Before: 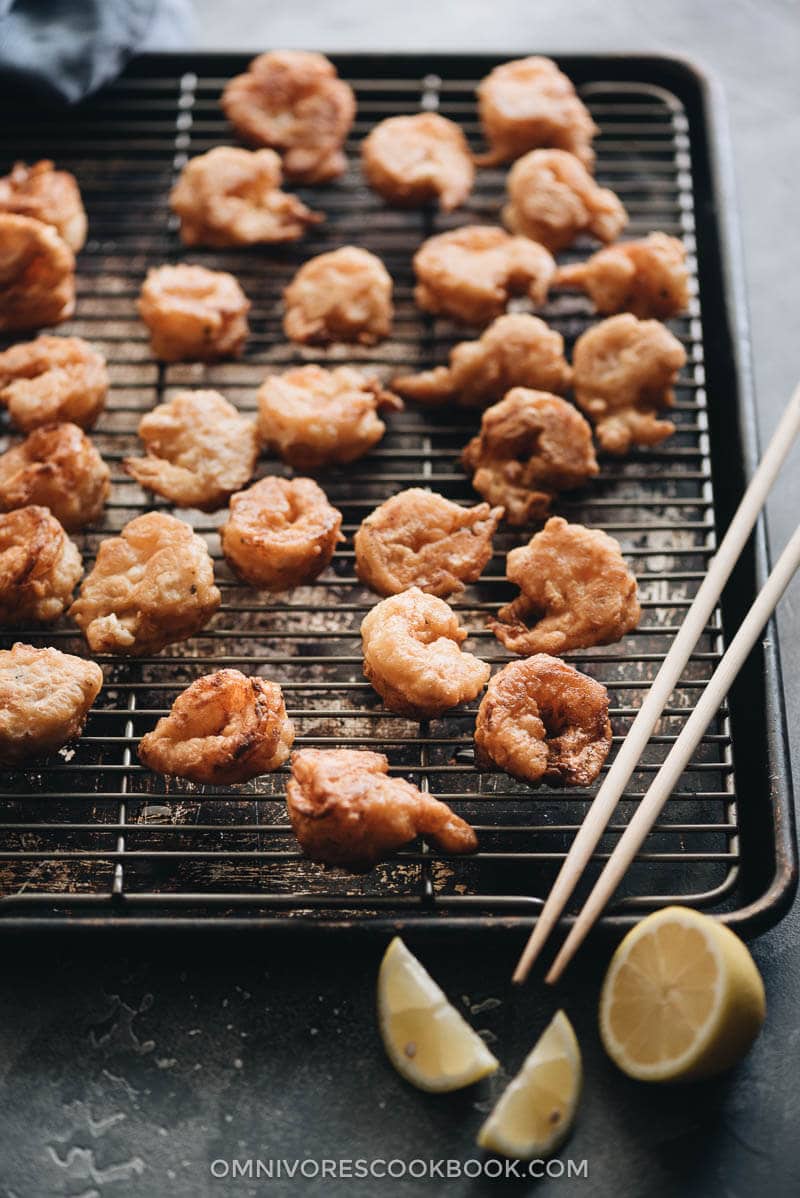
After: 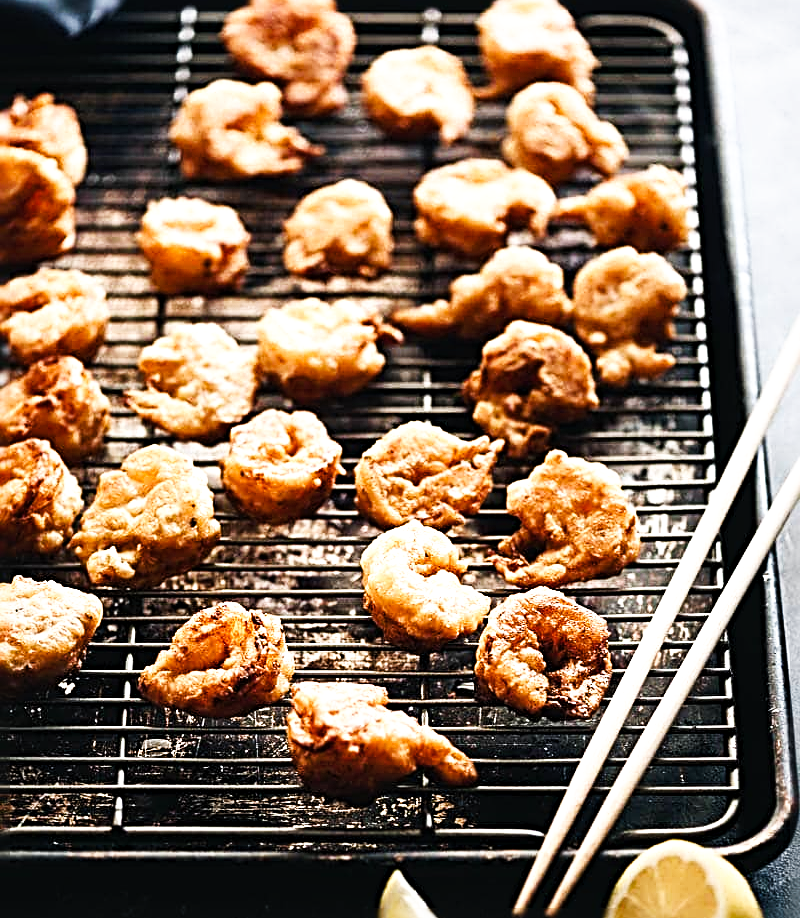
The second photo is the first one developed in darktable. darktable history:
color balance rgb: shadows lift › luminance -20%, power › hue 72.24°, highlights gain › luminance 15%, global offset › hue 171.6°, perceptual saturation grading › highlights -15%, perceptual saturation grading › shadows 25%, global vibrance 30%, contrast 10%
local contrast: mode bilateral grid, contrast 20, coarseness 50, detail 120%, midtone range 0.2
sharpen: radius 3.69, amount 0.928
tone curve: curves: ch0 [(0, 0) (0.003, 0.011) (0.011, 0.02) (0.025, 0.032) (0.044, 0.046) (0.069, 0.071) (0.1, 0.107) (0.136, 0.144) (0.177, 0.189) (0.224, 0.244) (0.277, 0.309) (0.335, 0.398) (0.399, 0.477) (0.468, 0.583) (0.543, 0.675) (0.623, 0.772) (0.709, 0.855) (0.801, 0.926) (0.898, 0.979) (1, 1)], preserve colors none
tone equalizer: on, module defaults
crop: top 5.667%, bottom 17.637%
